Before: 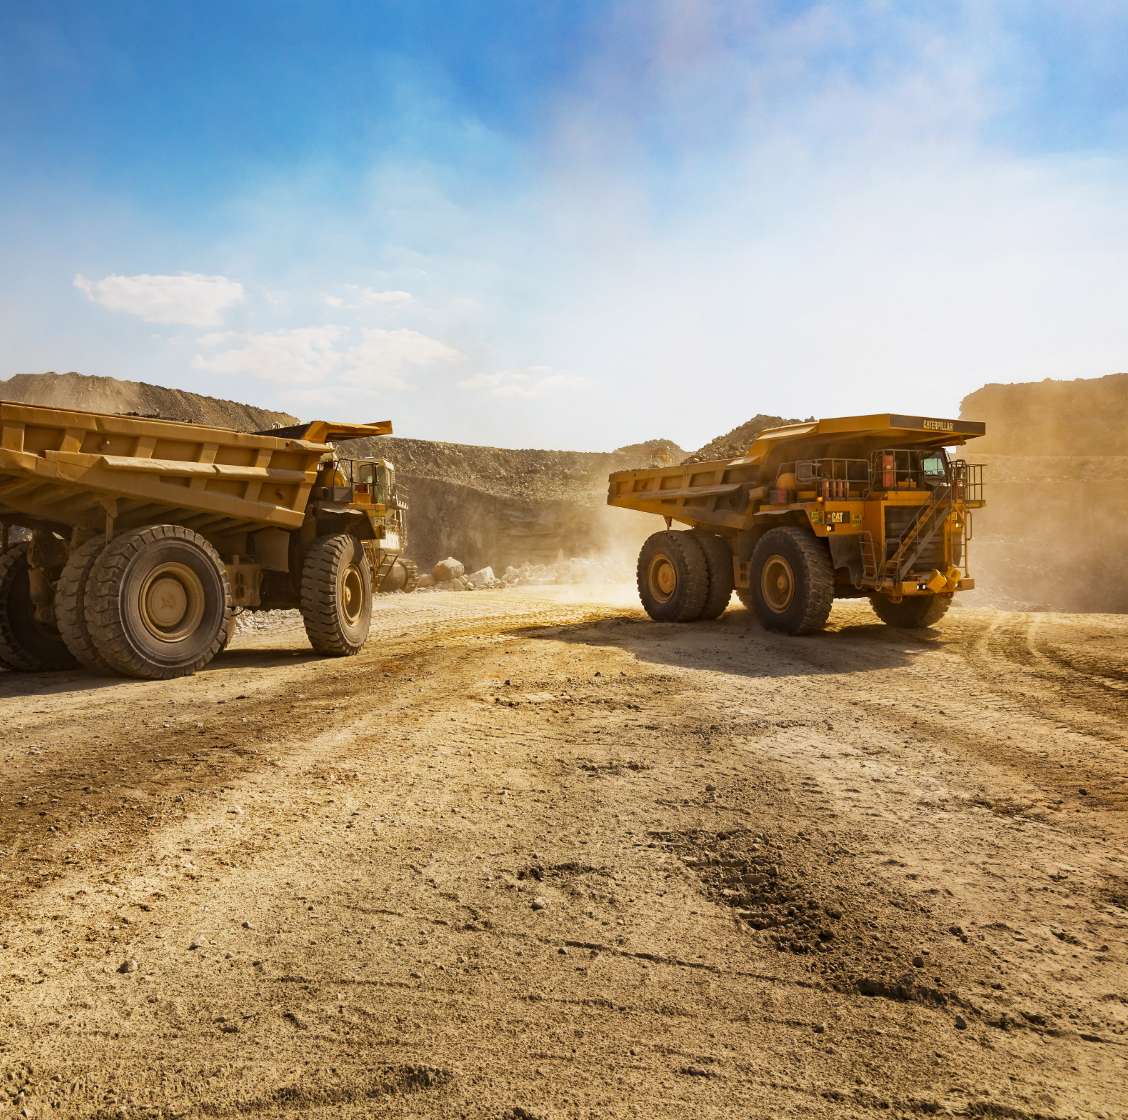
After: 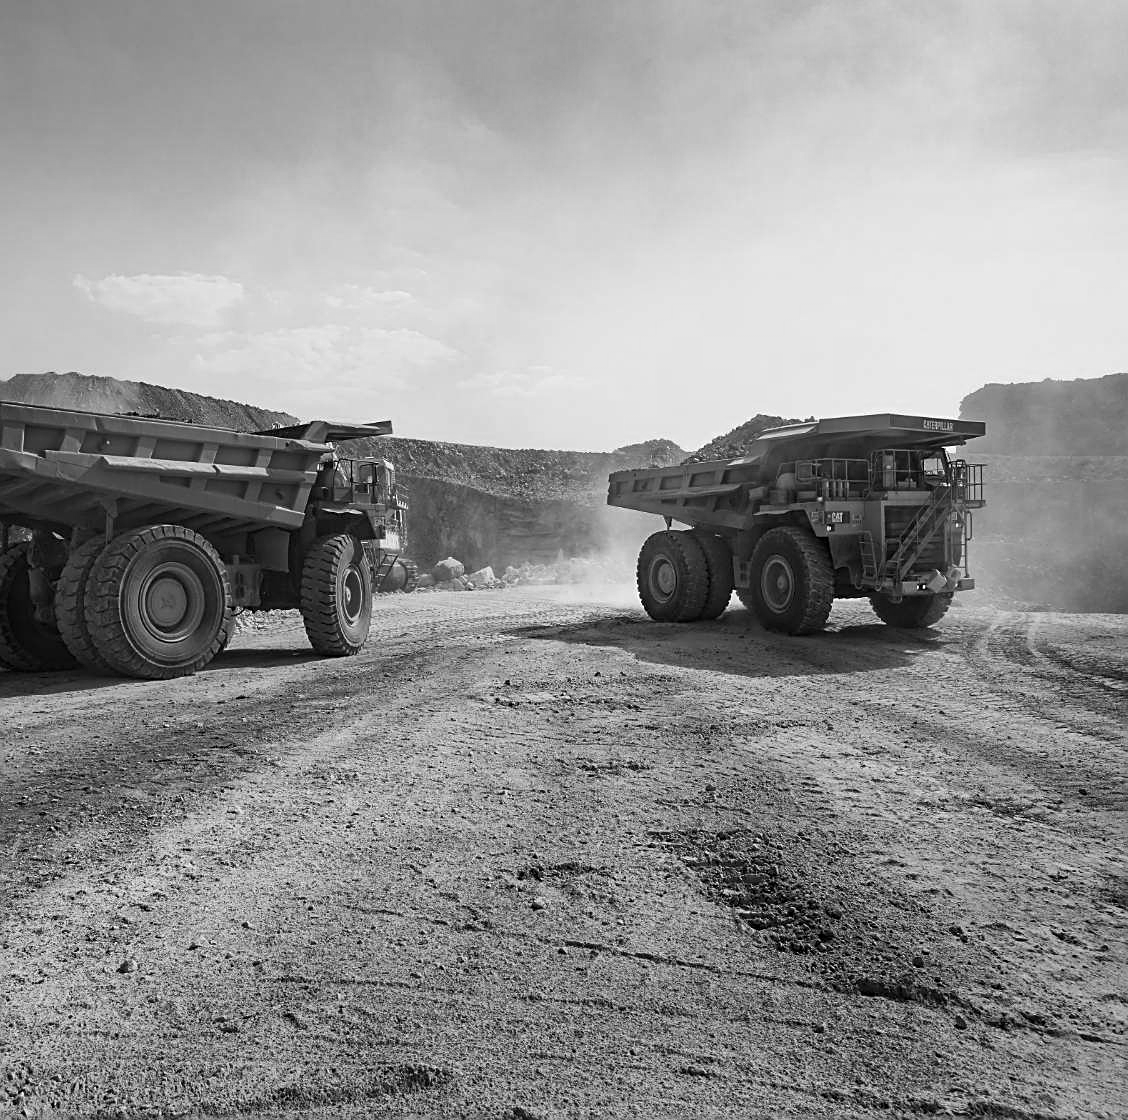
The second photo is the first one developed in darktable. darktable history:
sharpen: on, module defaults
color calibration: output gray [0.22, 0.42, 0.37, 0], gray › normalize channels true, illuminant same as pipeline (D50), adaptation XYZ, x 0.346, y 0.359, gamut compression 0
